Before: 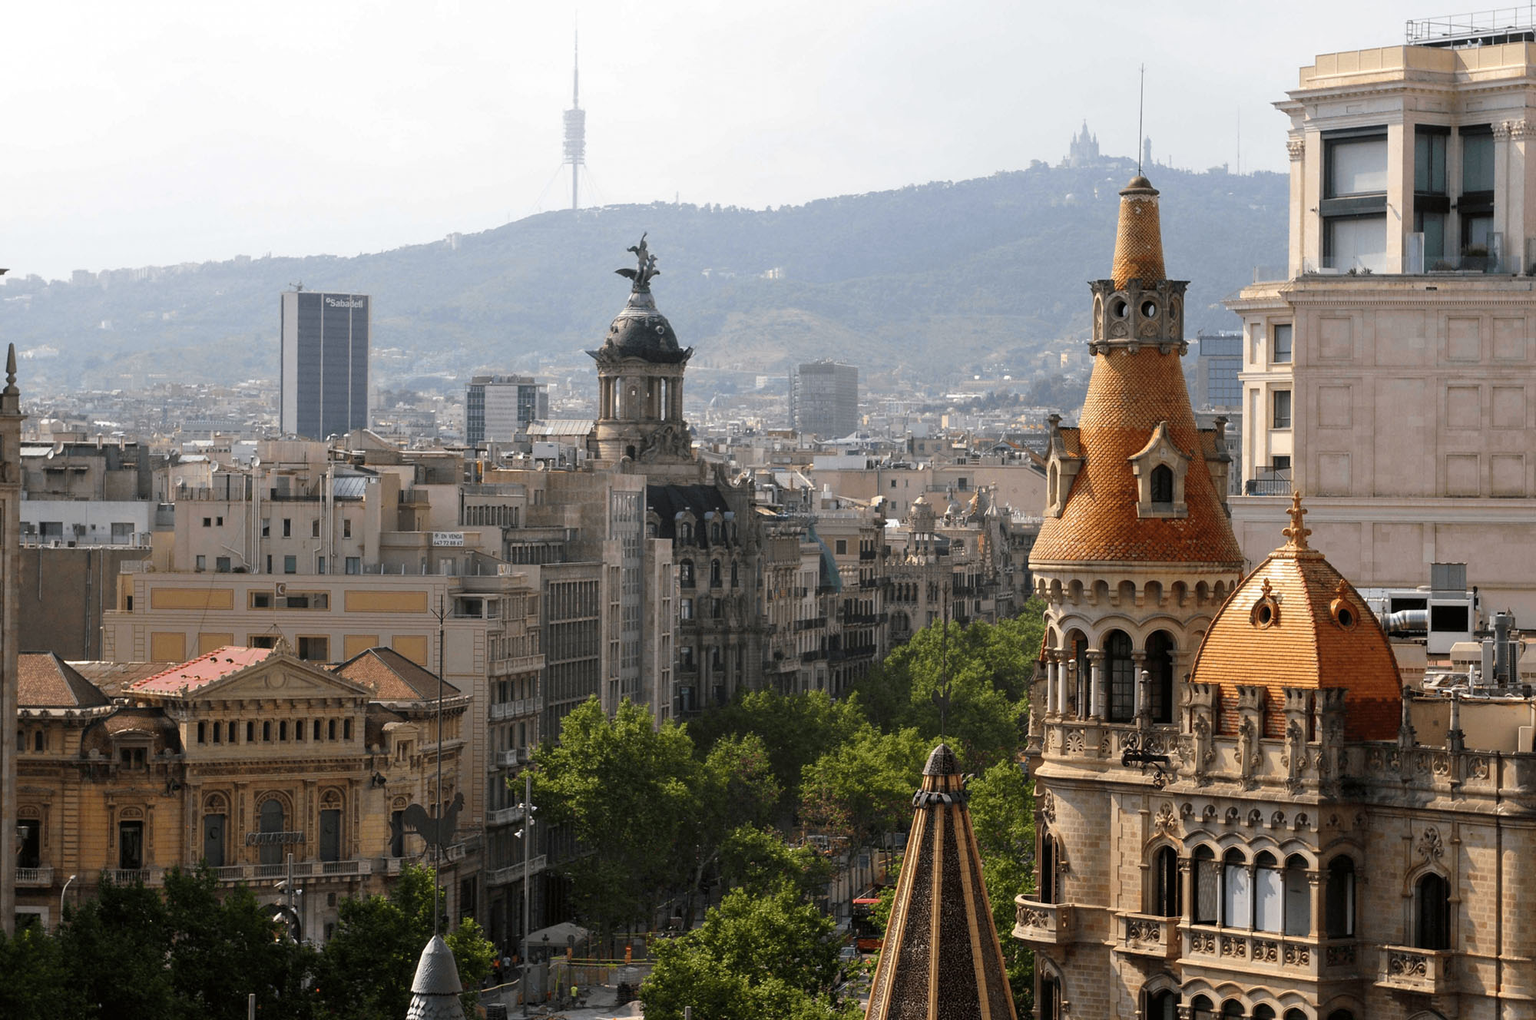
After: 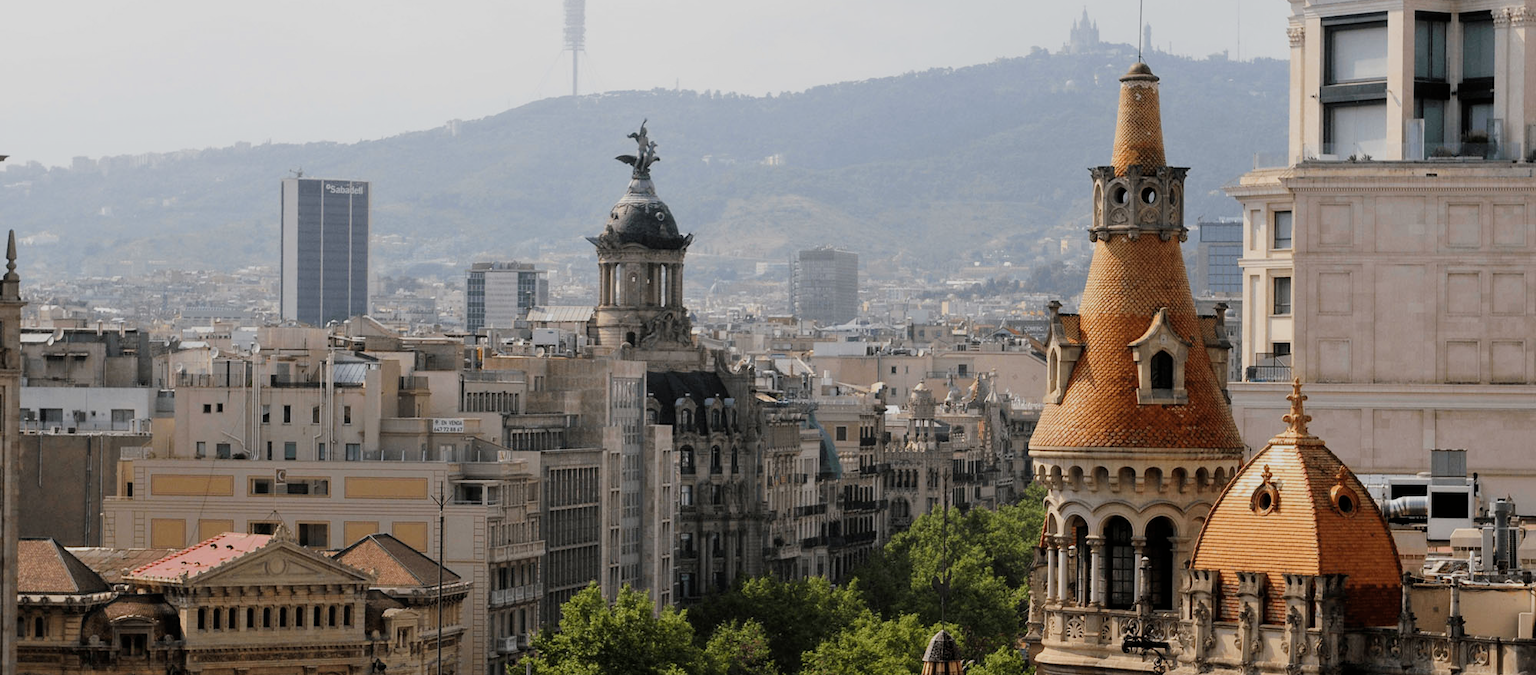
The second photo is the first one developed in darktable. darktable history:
levels: levels [0, 0.492, 0.984]
filmic rgb: black relative exposure -7.65 EV, white relative exposure 4.56 EV, hardness 3.61
crop: top 11.178%, bottom 22.584%
